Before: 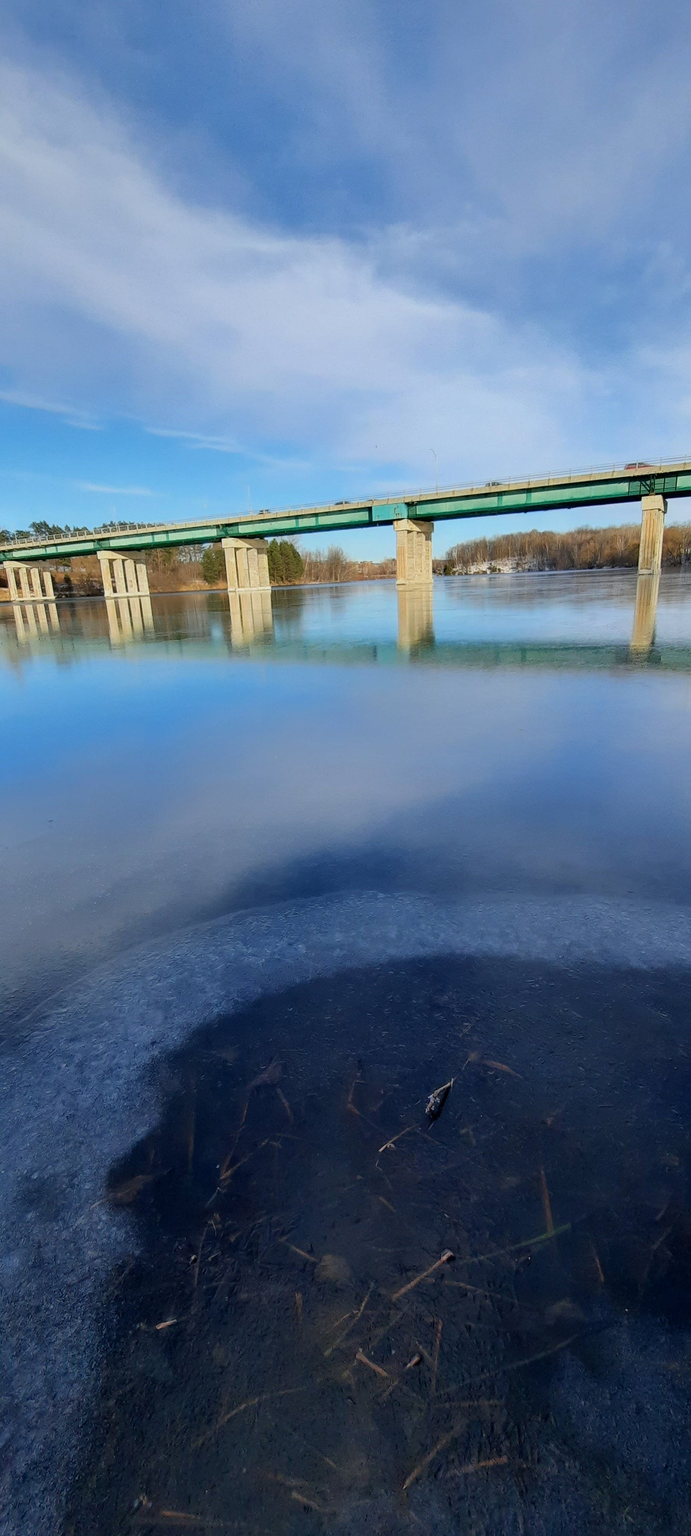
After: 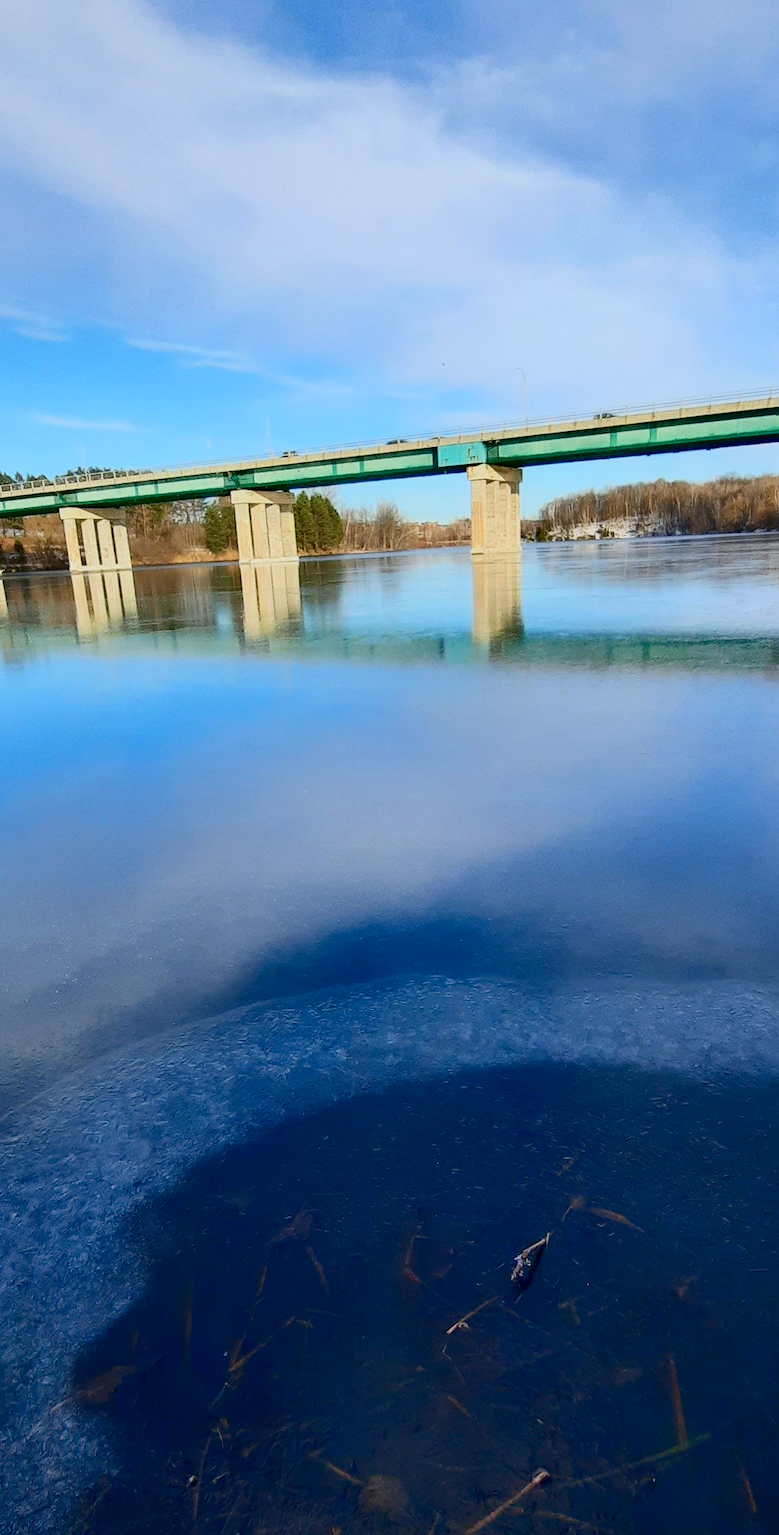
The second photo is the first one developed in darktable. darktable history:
color balance rgb: contrast -30%
color zones: curves: ch1 [(0, 0.469) (0.01, 0.469) (0.12, 0.446) (0.248, 0.469) (0.5, 0.5) (0.748, 0.5) (0.99, 0.469) (1, 0.469)]
contrast brightness saturation: contrast 0.4, brightness 0.05, saturation 0.25
crop: left 7.856%, top 11.836%, right 10.12%, bottom 15.387%
